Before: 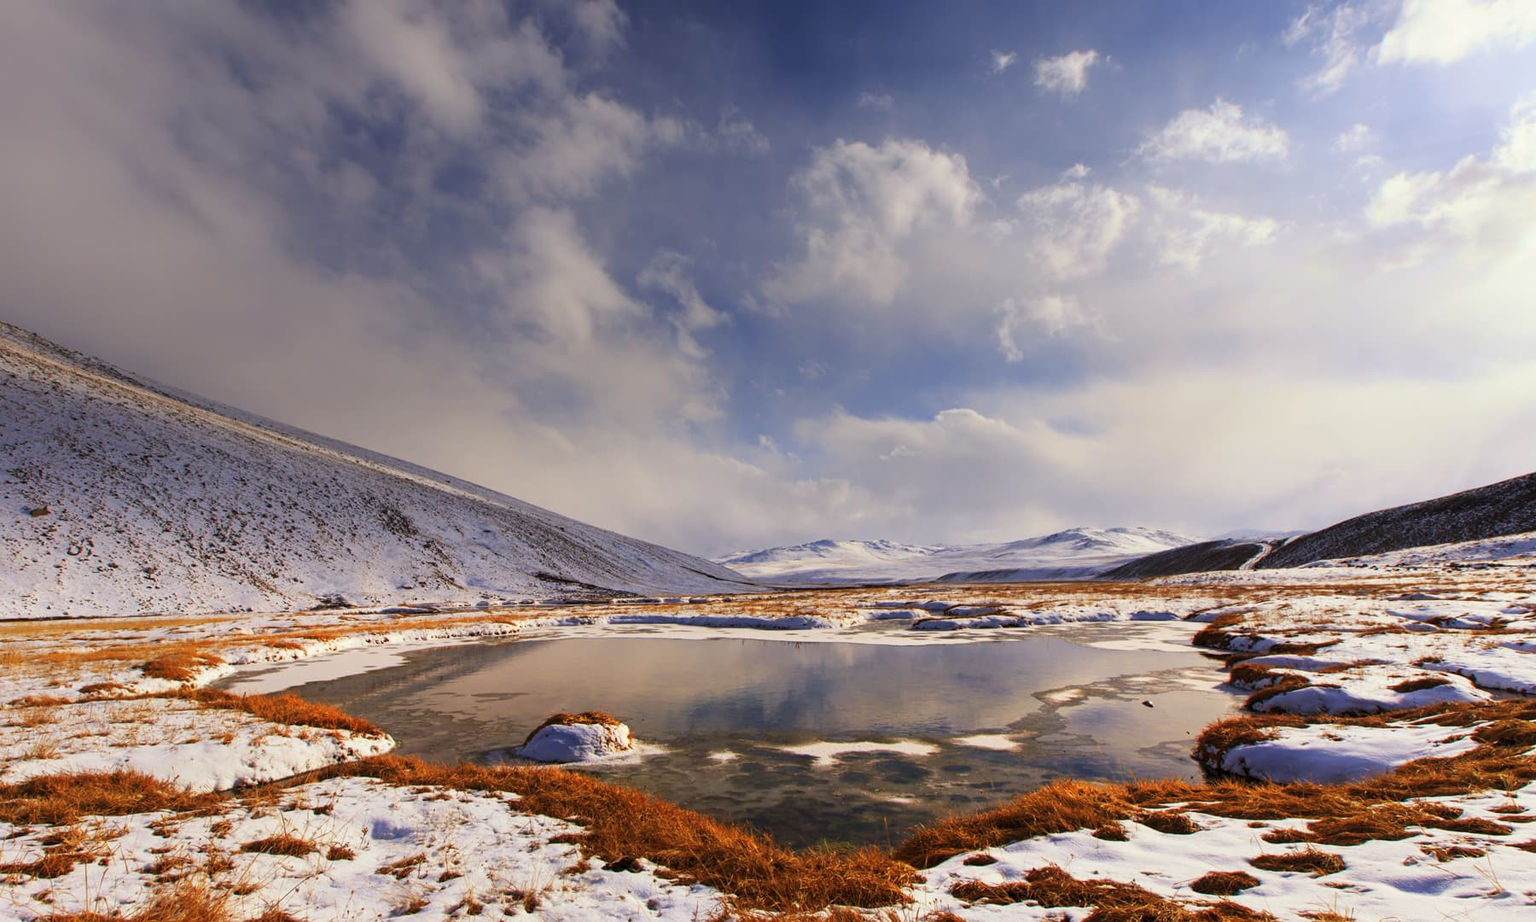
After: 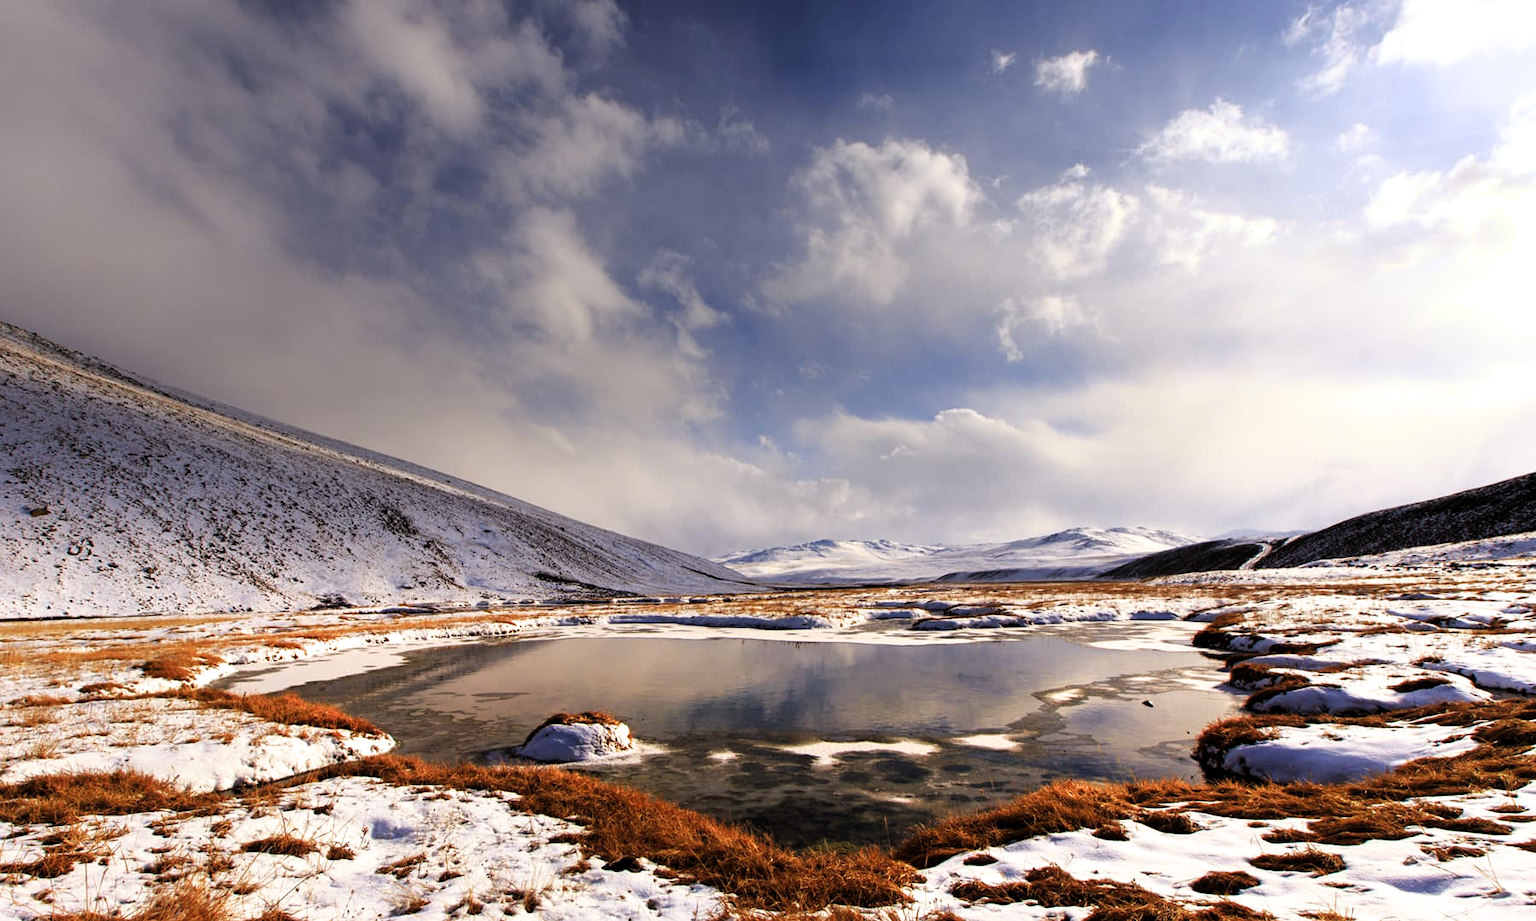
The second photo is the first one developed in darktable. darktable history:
filmic rgb: black relative exposure -8.29 EV, white relative exposure 2.2 EV, threshold 3.03 EV, target white luminance 99.956%, hardness 7.06, latitude 75.71%, contrast 1.314, highlights saturation mix -2.04%, shadows ↔ highlights balance 30.37%, color science v6 (2022), enable highlight reconstruction true
